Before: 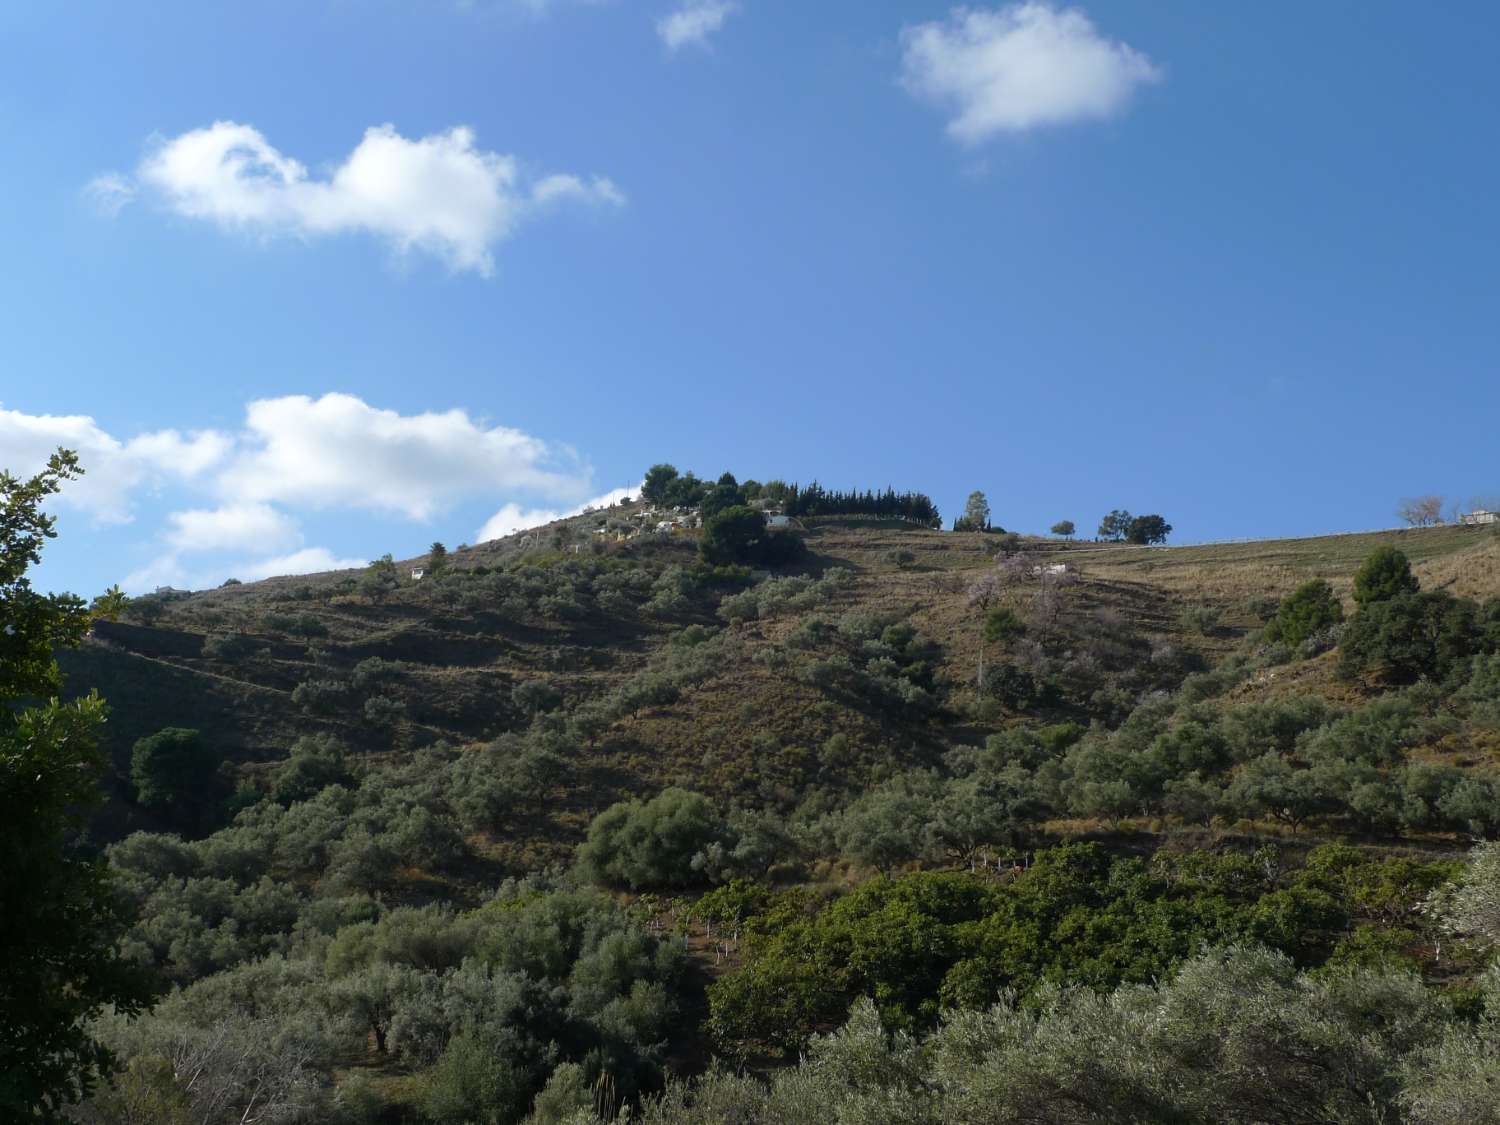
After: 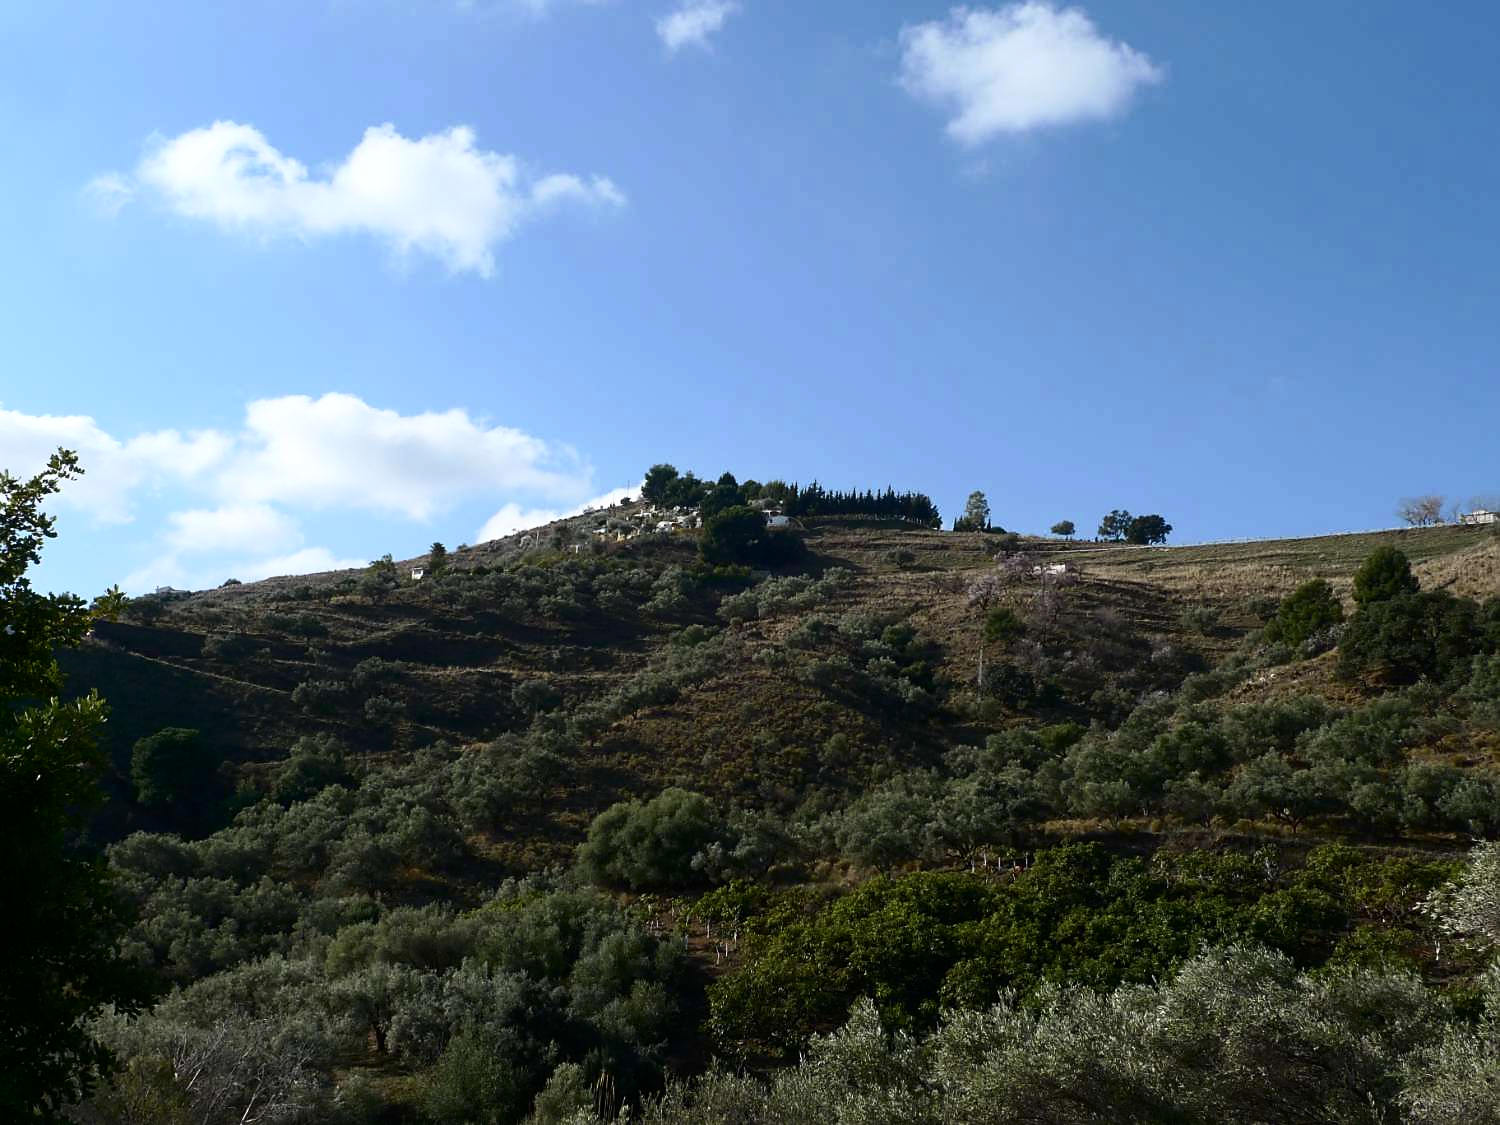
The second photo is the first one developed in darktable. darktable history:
contrast brightness saturation: contrast 0.28
sharpen: radius 1.864, amount 0.398, threshold 1.271
